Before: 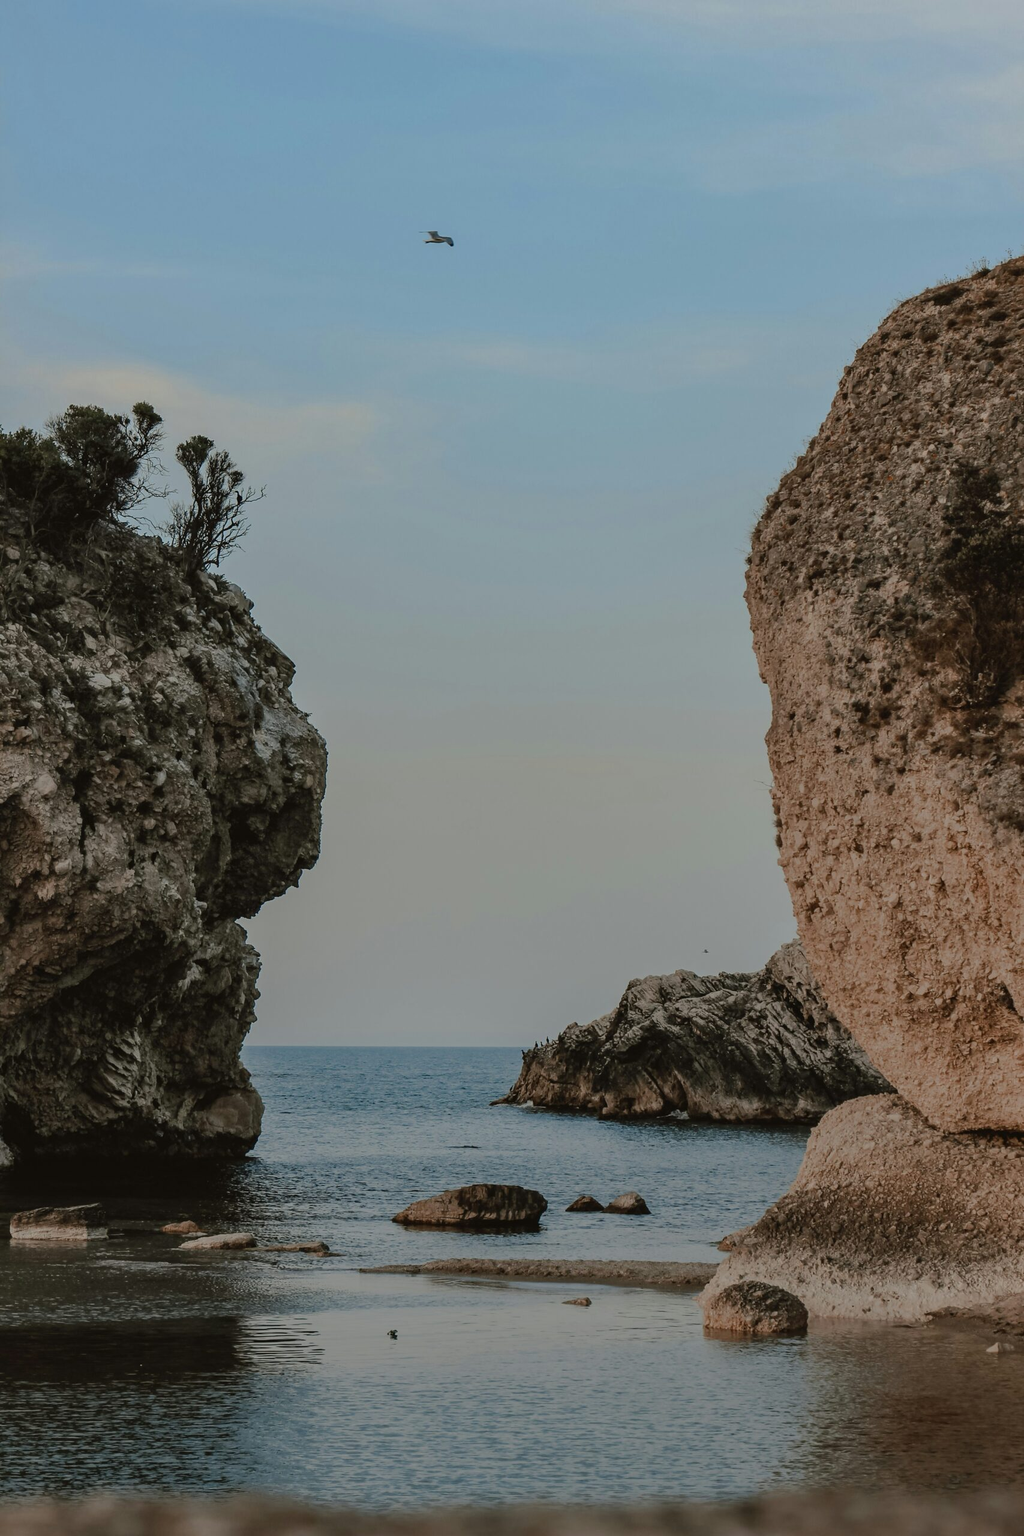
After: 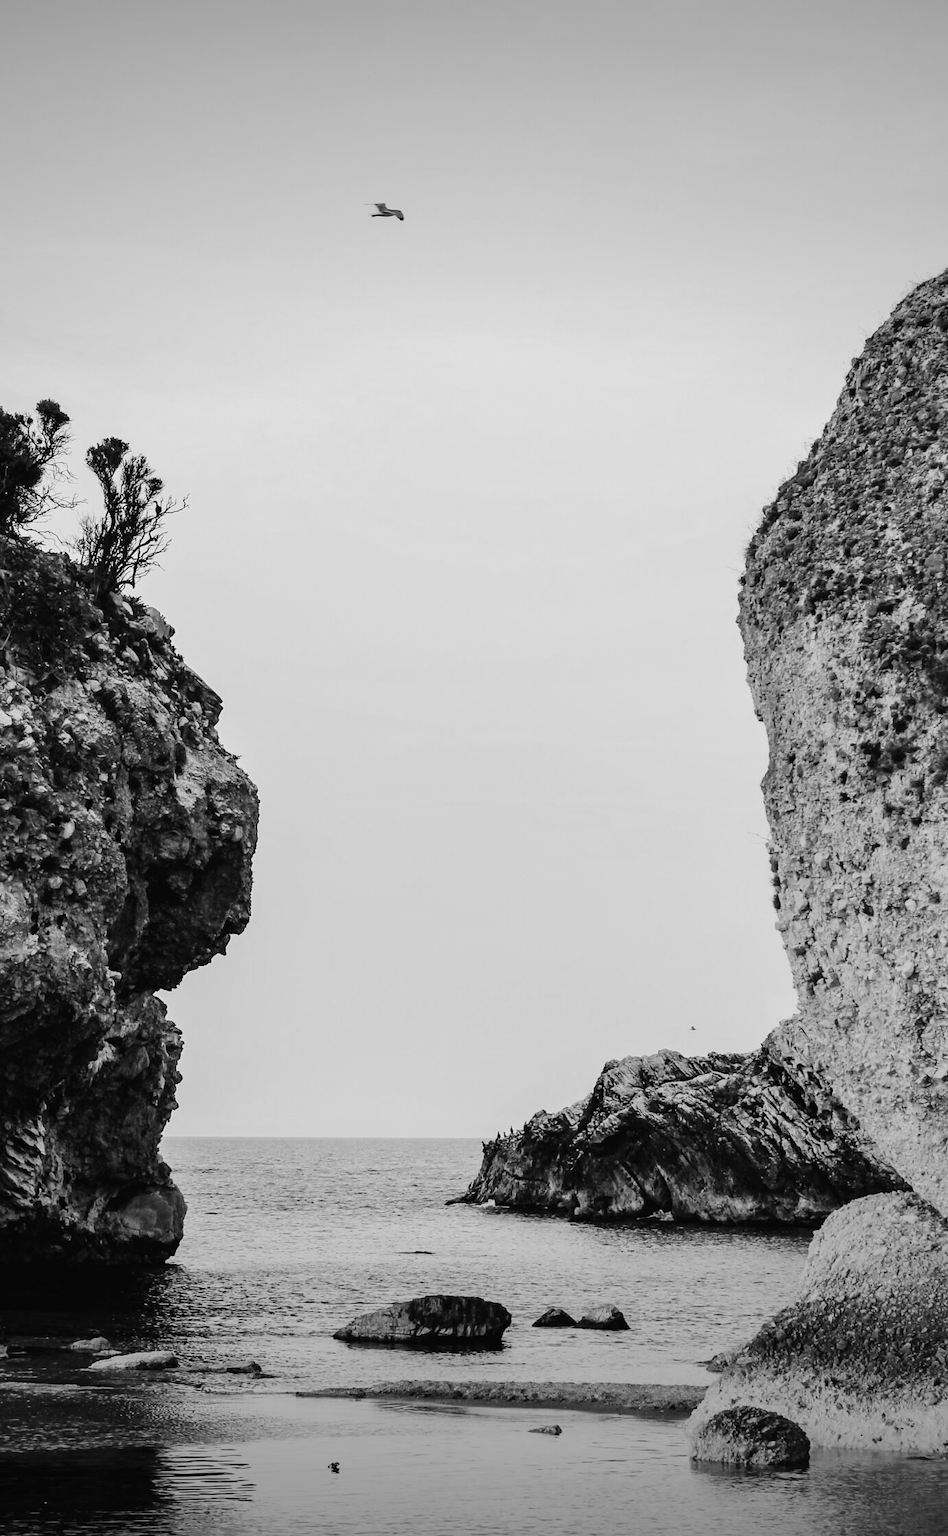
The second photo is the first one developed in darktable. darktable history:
vignetting: fall-off radius 99.82%, brightness -0.642, saturation -0.006, width/height ratio 1.342
base curve: curves: ch0 [(0, 0.003) (0.001, 0.002) (0.006, 0.004) (0.02, 0.022) (0.048, 0.086) (0.094, 0.234) (0.162, 0.431) (0.258, 0.629) (0.385, 0.8) (0.548, 0.918) (0.751, 0.988) (1, 1)], preserve colors none
color calibration: output gray [0.22, 0.42, 0.37, 0], illuminant same as pipeline (D50), adaptation XYZ, x 0.345, y 0.358, temperature 5017.63 K
crop: left 9.952%, top 3.542%, right 9.222%, bottom 9.181%
